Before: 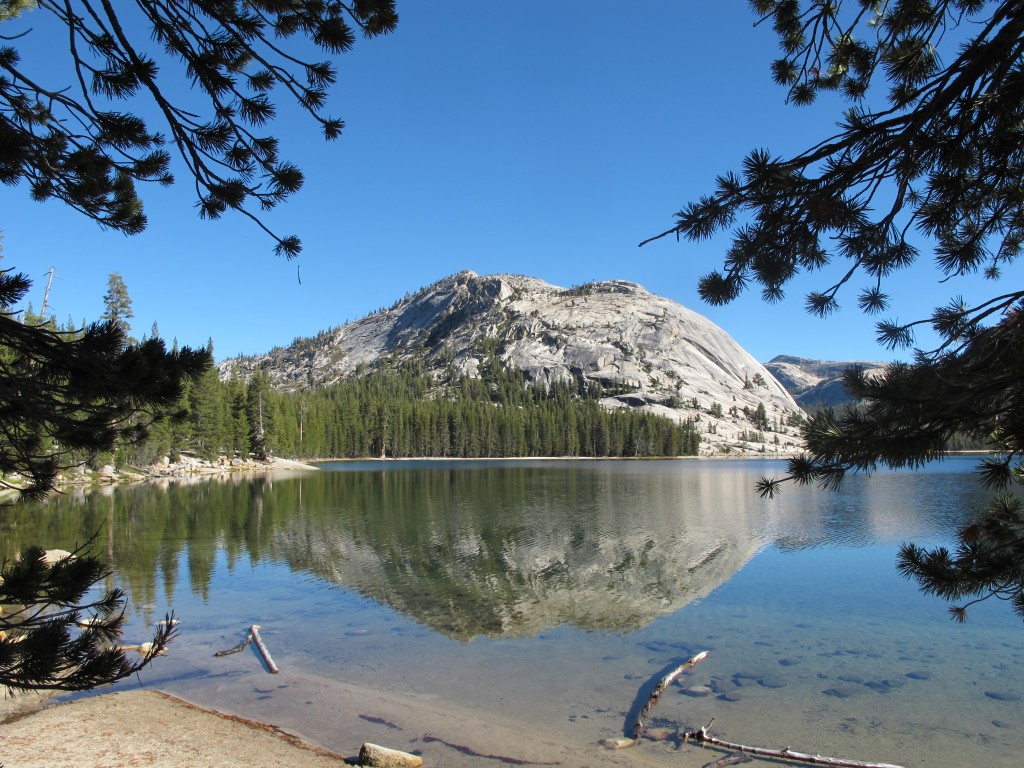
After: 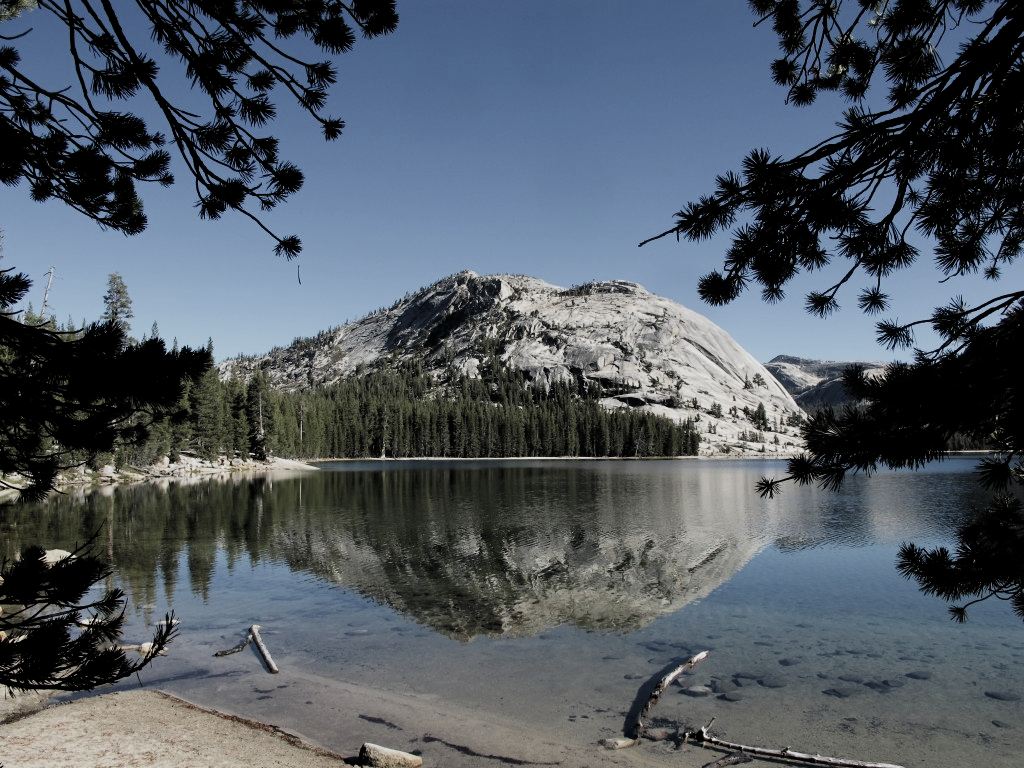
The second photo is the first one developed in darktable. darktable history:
filmic rgb: black relative exposure -5.08 EV, white relative exposure 3.52 EV, hardness 3.18, contrast 1.187, highlights saturation mix -48.64%
tone curve: curves: ch0 [(0, 0) (0.153, 0.06) (1, 1)], preserve colors none
color correction: highlights b* 0.028, saturation 0.469
